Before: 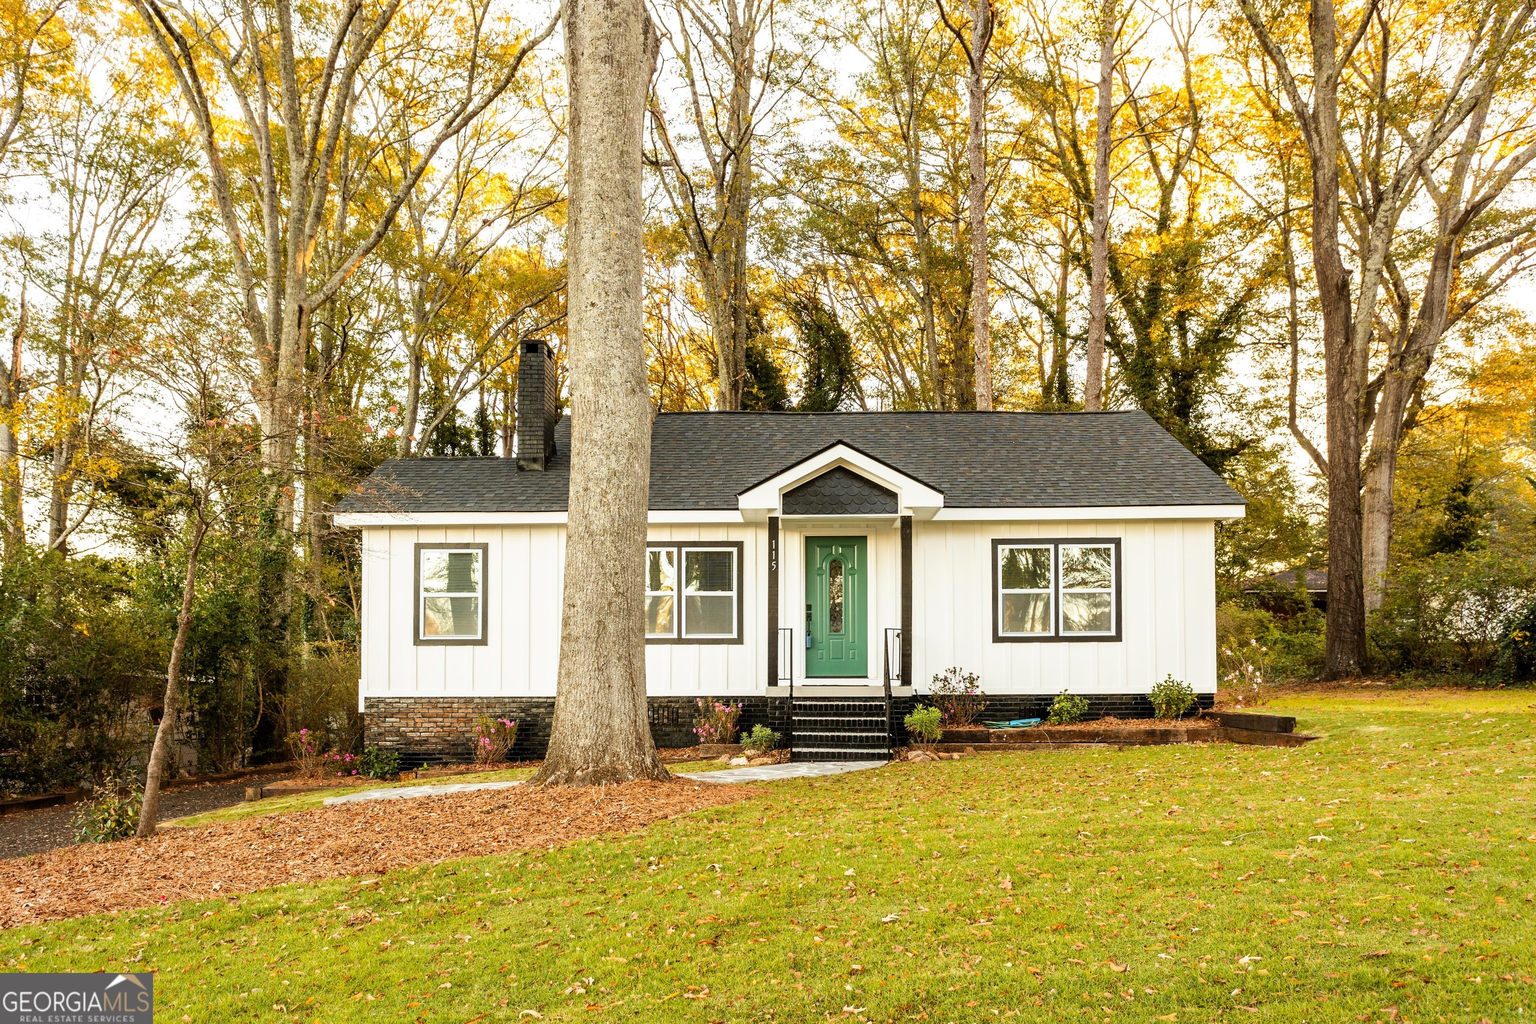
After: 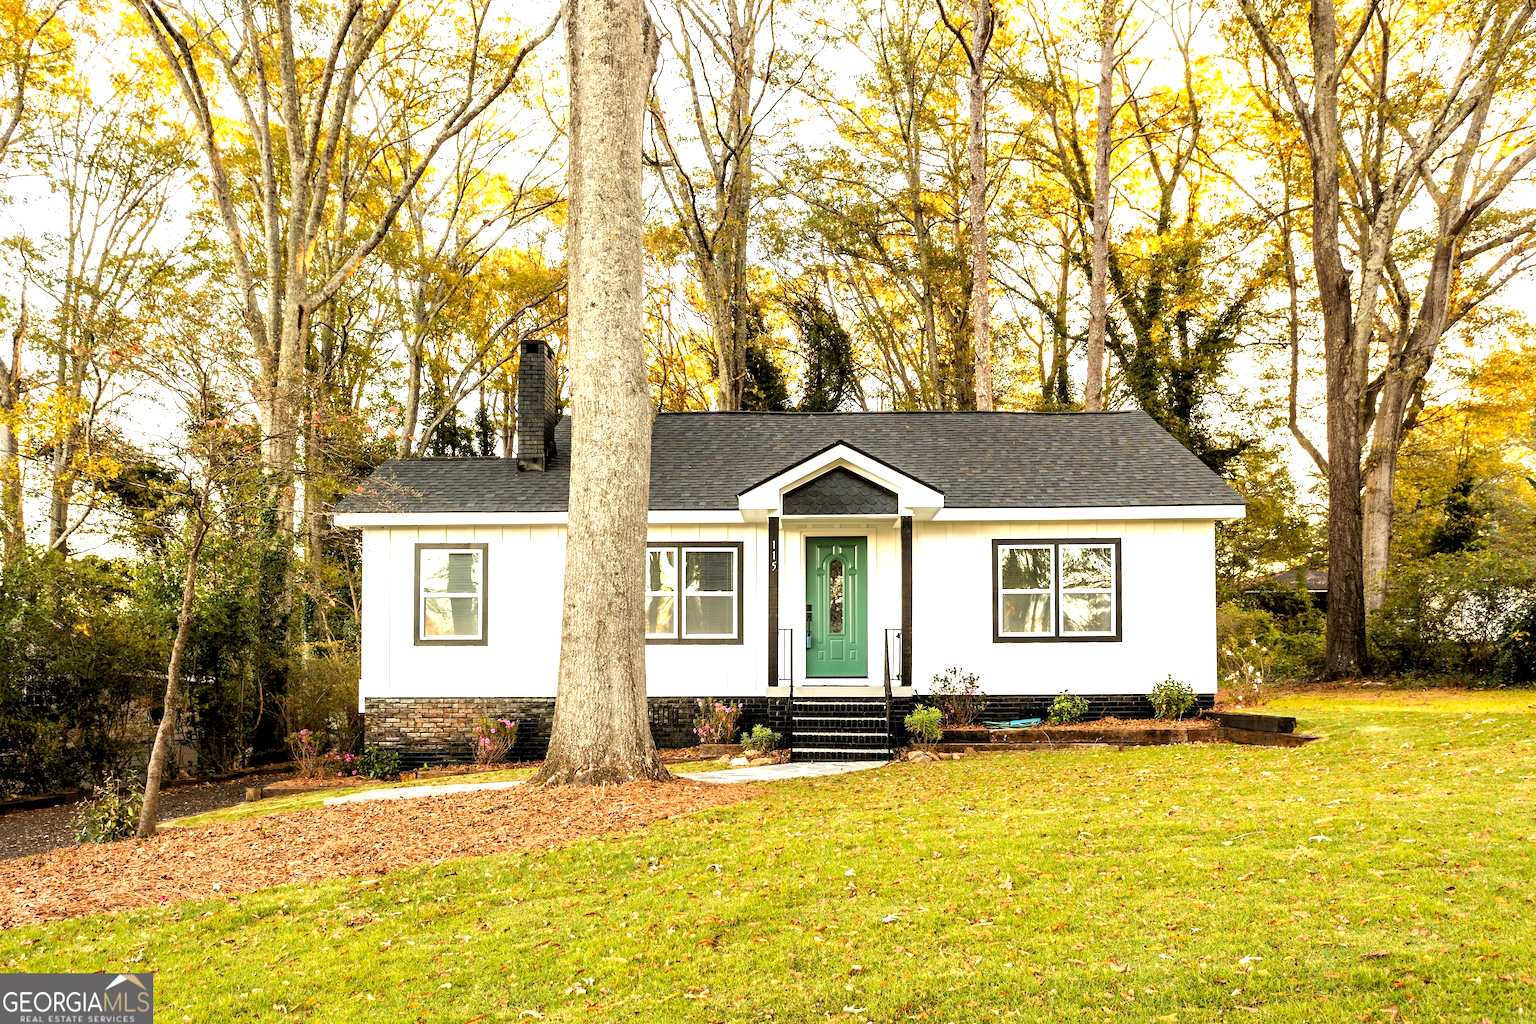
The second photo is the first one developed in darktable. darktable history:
levels: levels [0.055, 0.477, 0.9]
exposure: black level correction 0.002, exposure 0.146 EV, compensate highlight preservation false
